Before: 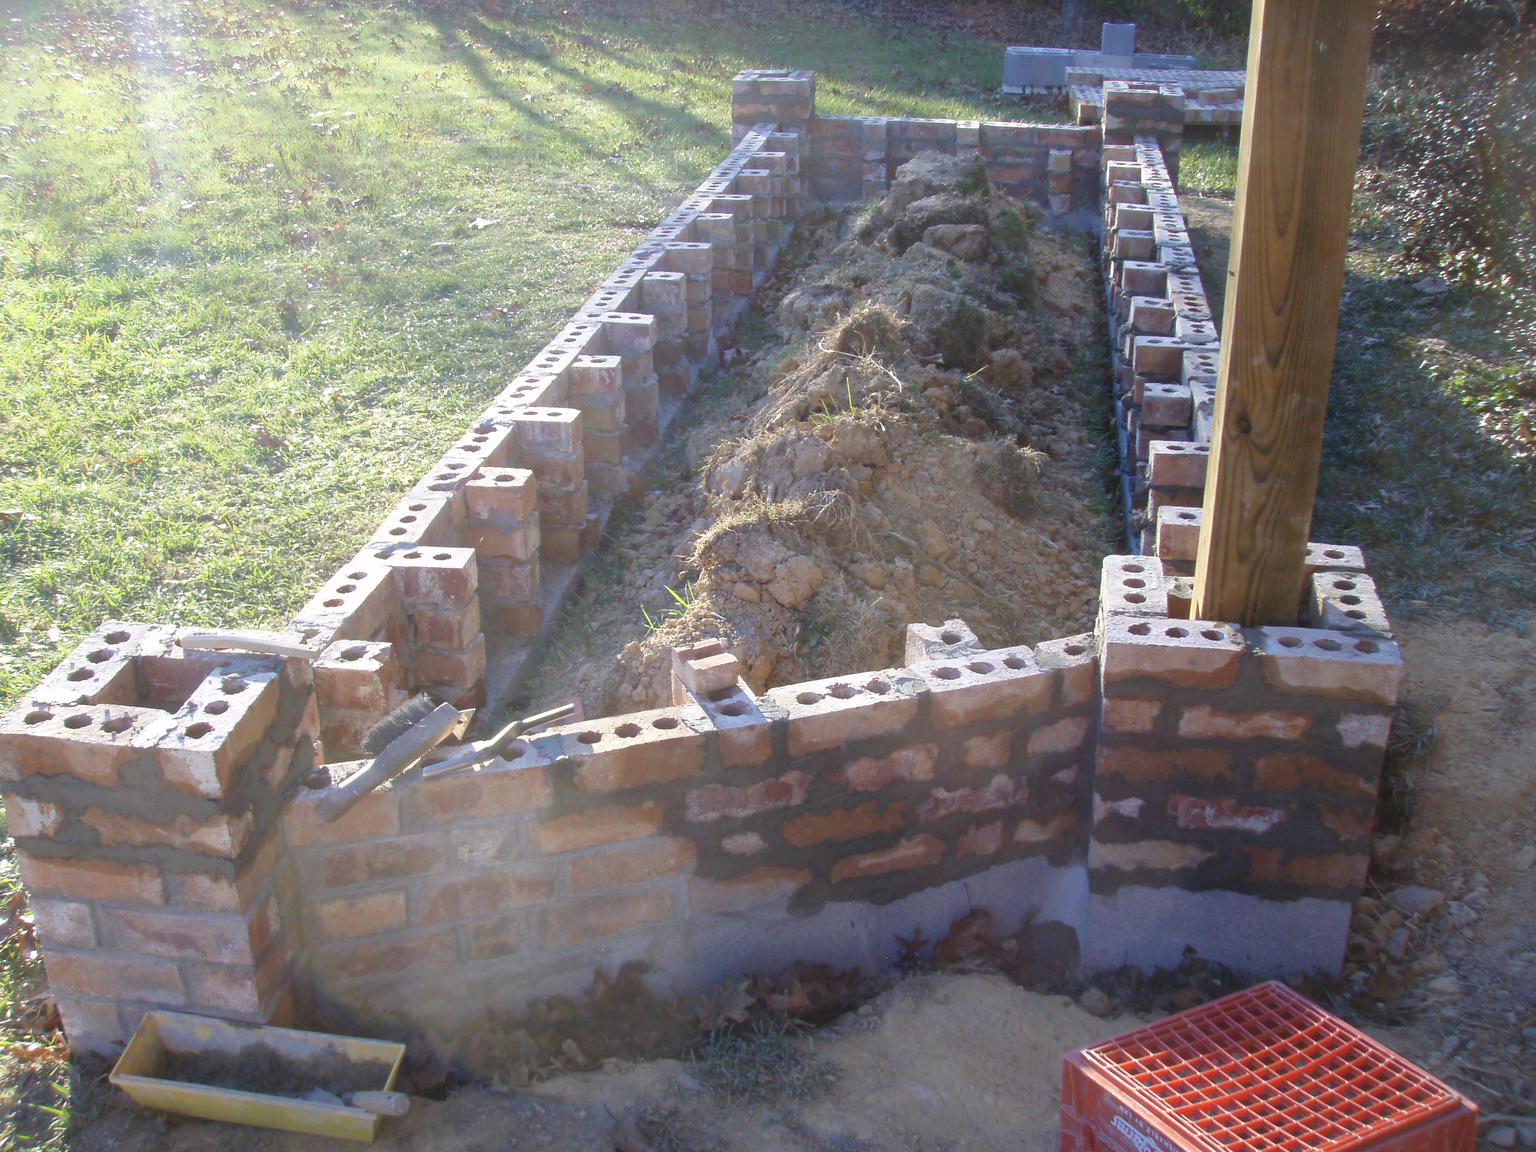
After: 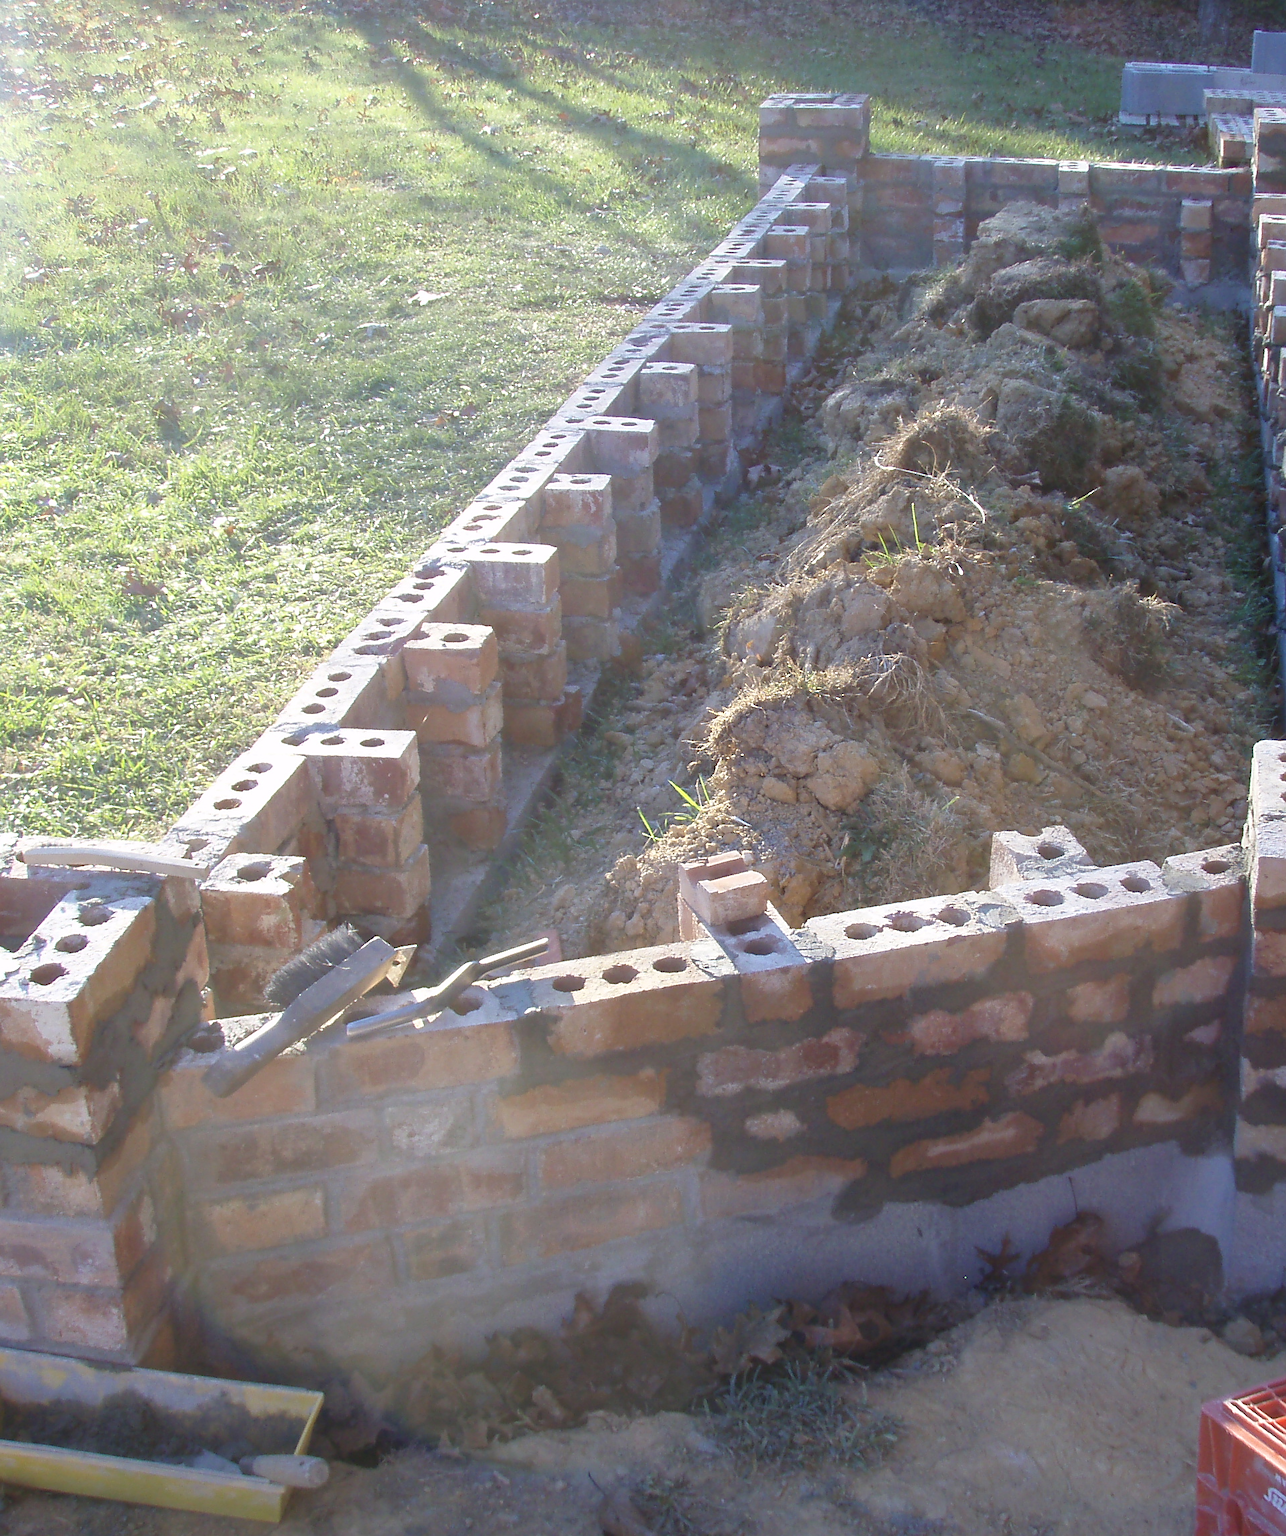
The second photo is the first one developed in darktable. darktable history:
crop: left 10.644%, right 26.528%
sharpen: radius 1.559, amount 0.373, threshold 1.271
